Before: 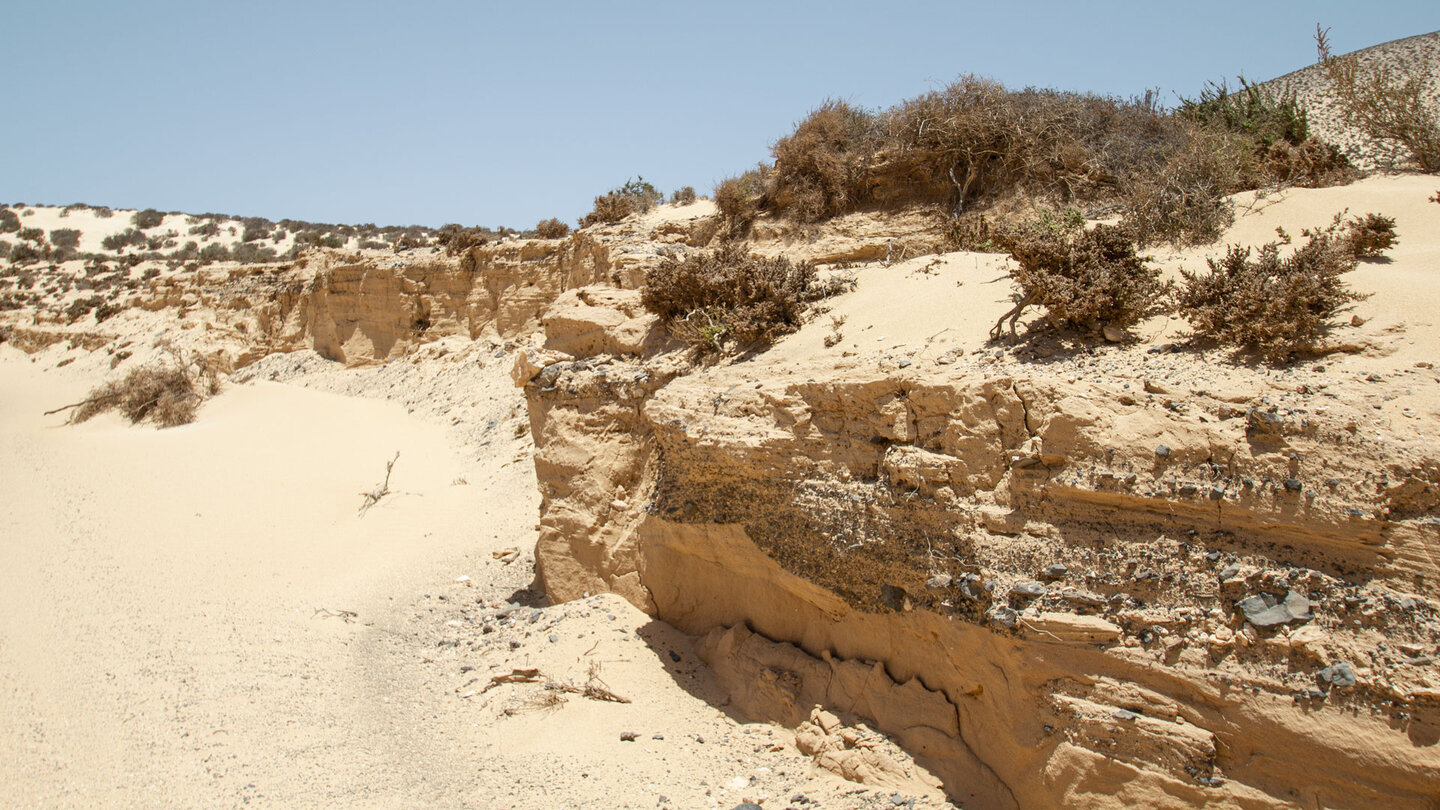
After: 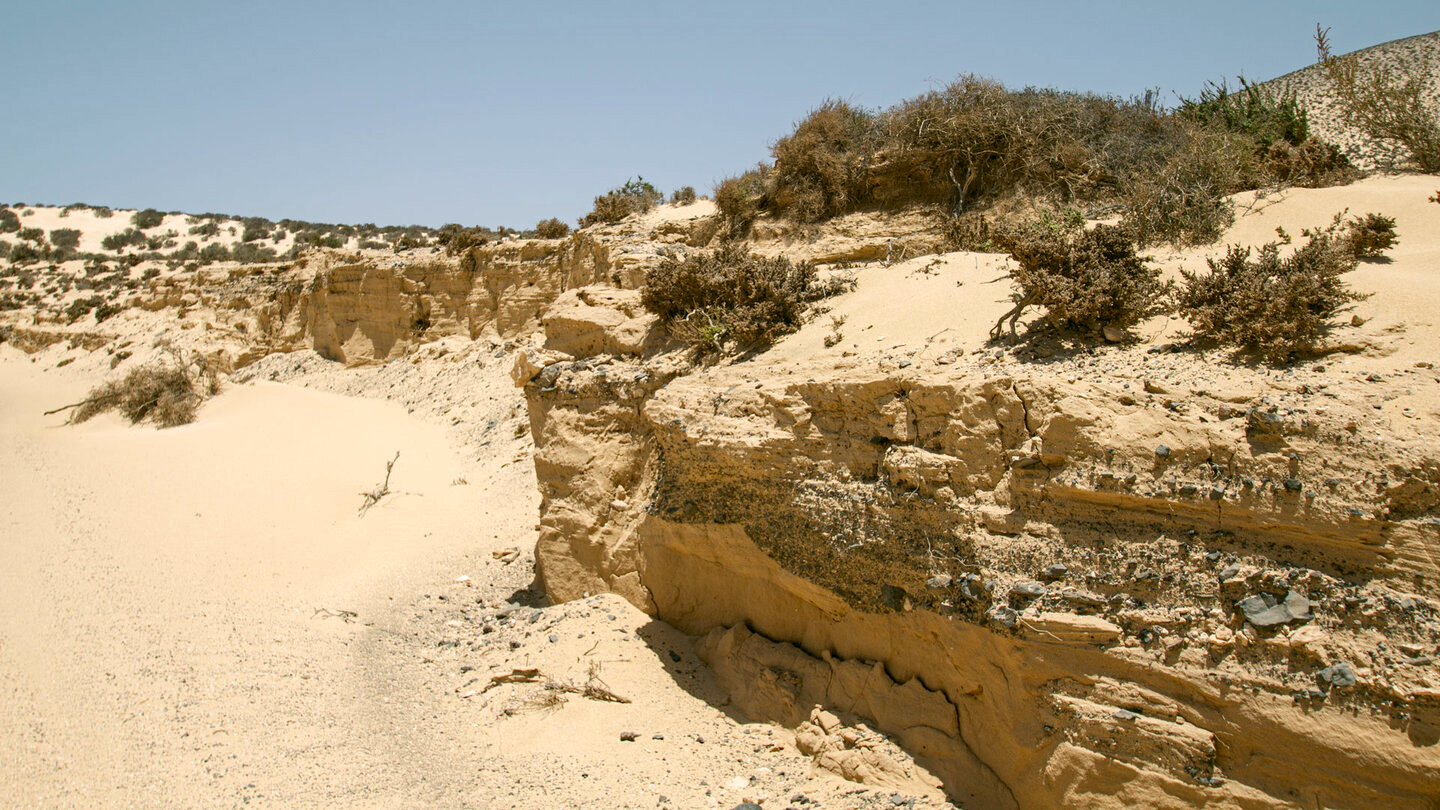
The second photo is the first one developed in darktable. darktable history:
haze removal: compatibility mode true, adaptive false
contrast brightness saturation: contrast 0.03, brightness -0.035
color correction: highlights a* 4.24, highlights b* 4.98, shadows a* -7.82, shadows b* 4.62
